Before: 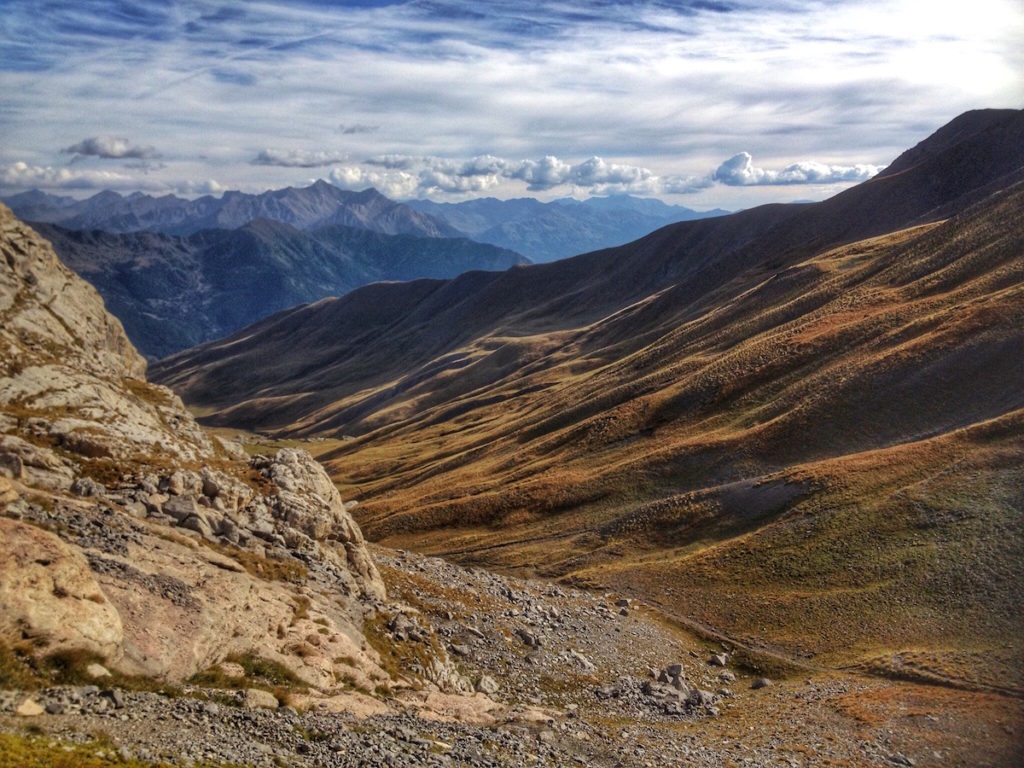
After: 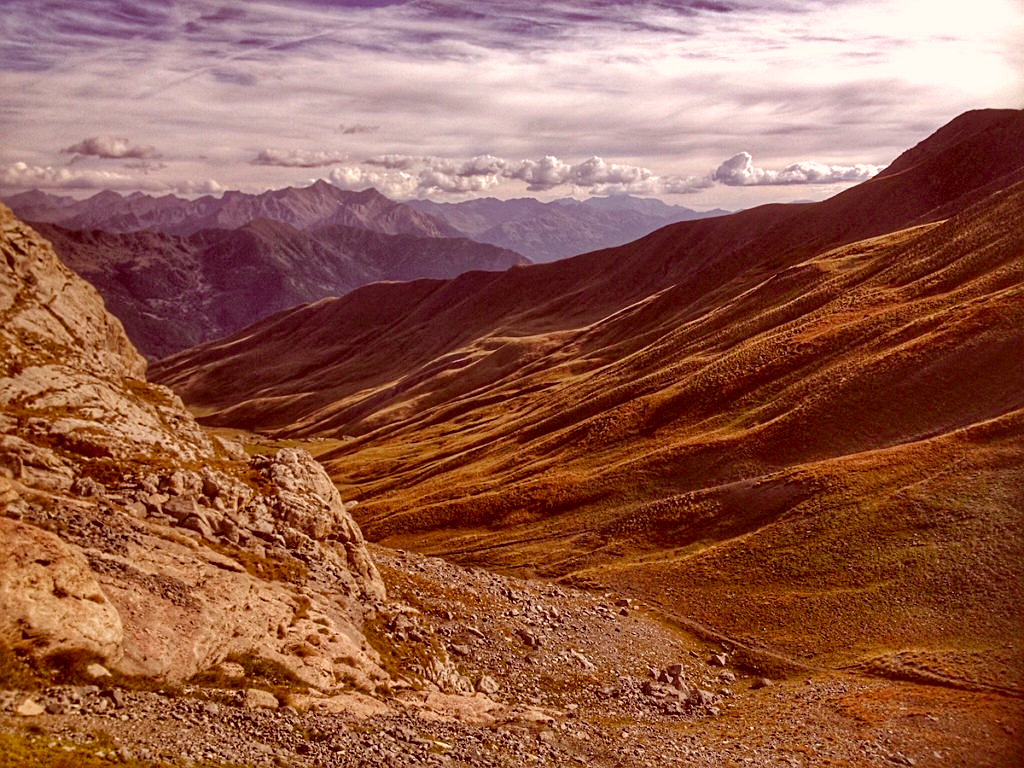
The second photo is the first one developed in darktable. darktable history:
color correction: highlights a* 9.54, highlights b* 8.94, shadows a* 39.47, shadows b* 39.82, saturation 0.772
color zones: curves: ch0 [(0.224, 0.526) (0.75, 0.5)]; ch1 [(0.055, 0.526) (0.224, 0.761) (0.377, 0.526) (0.75, 0.5)], mix -122.4%
sharpen: on, module defaults
color balance rgb: perceptual saturation grading › global saturation 21.263%, perceptual saturation grading › highlights -19.784%, perceptual saturation grading › shadows 29.28%, global vibrance 20%
